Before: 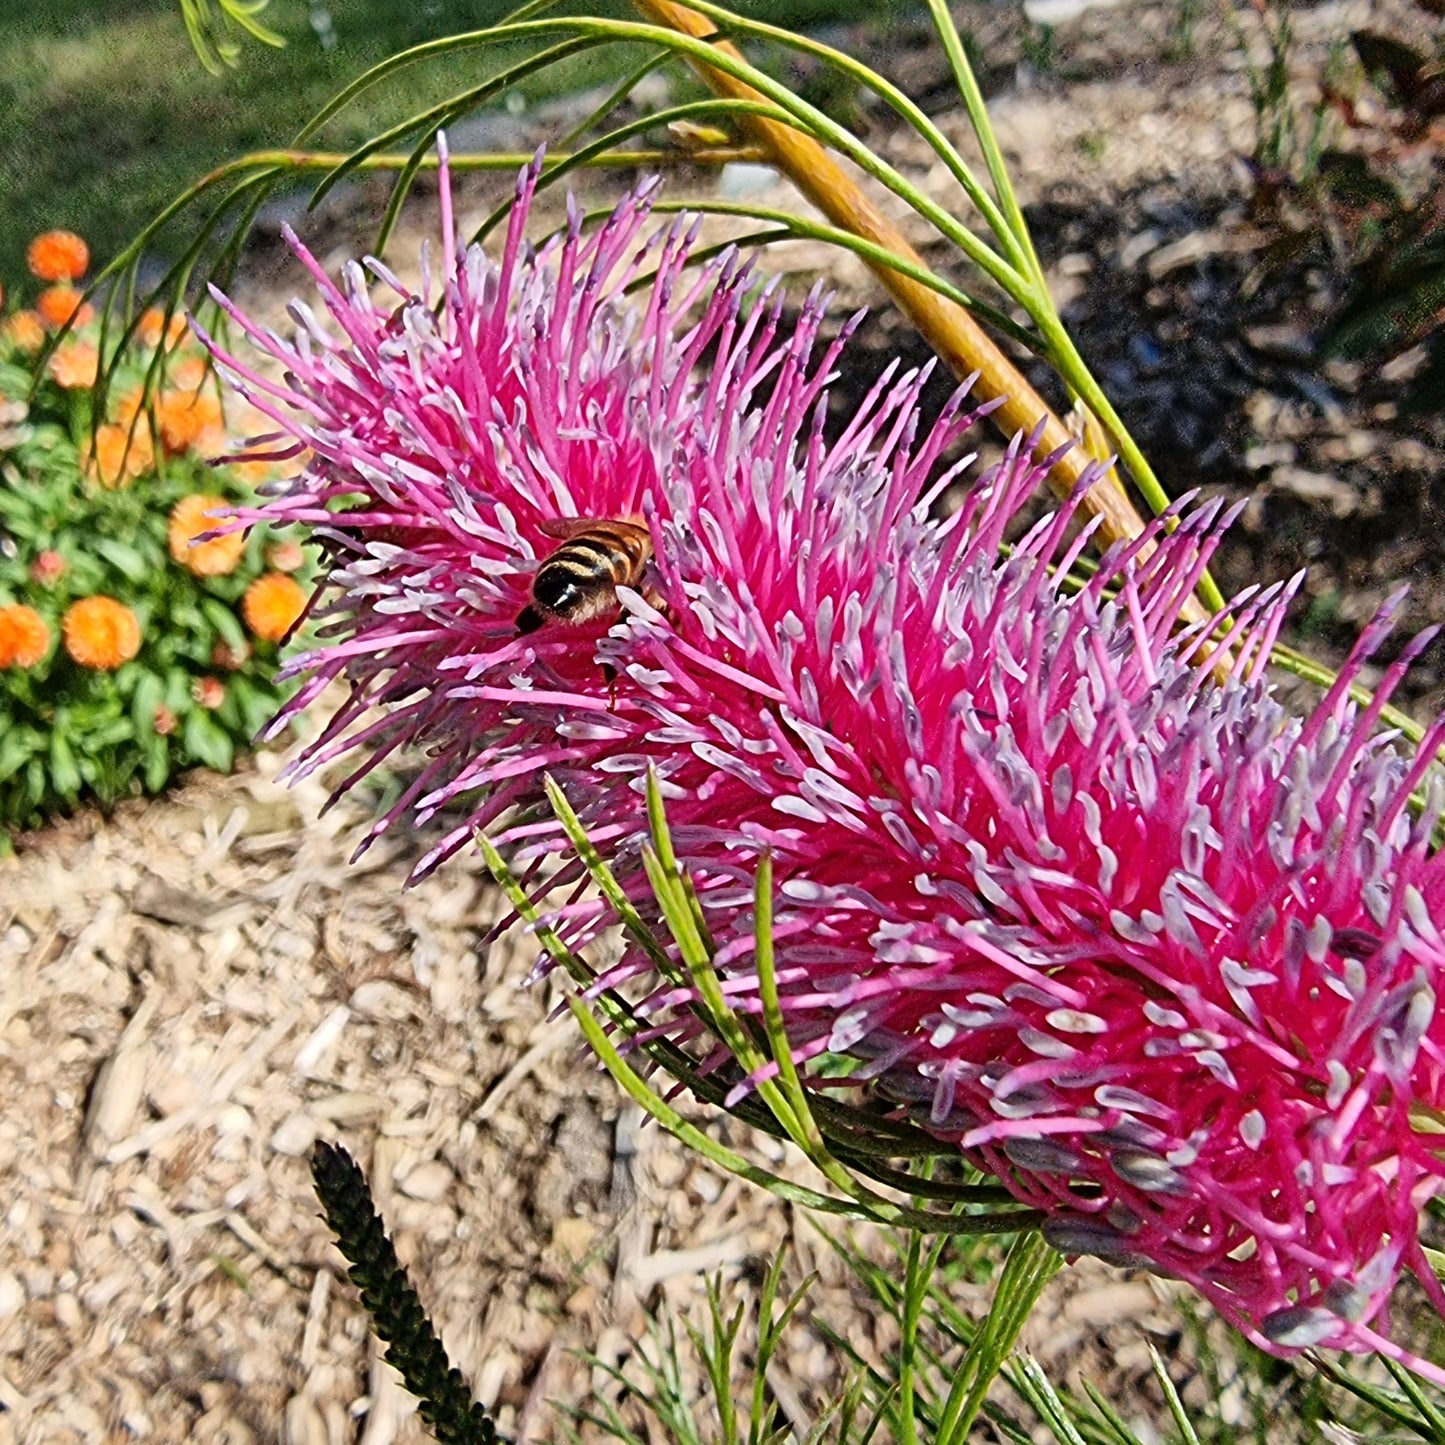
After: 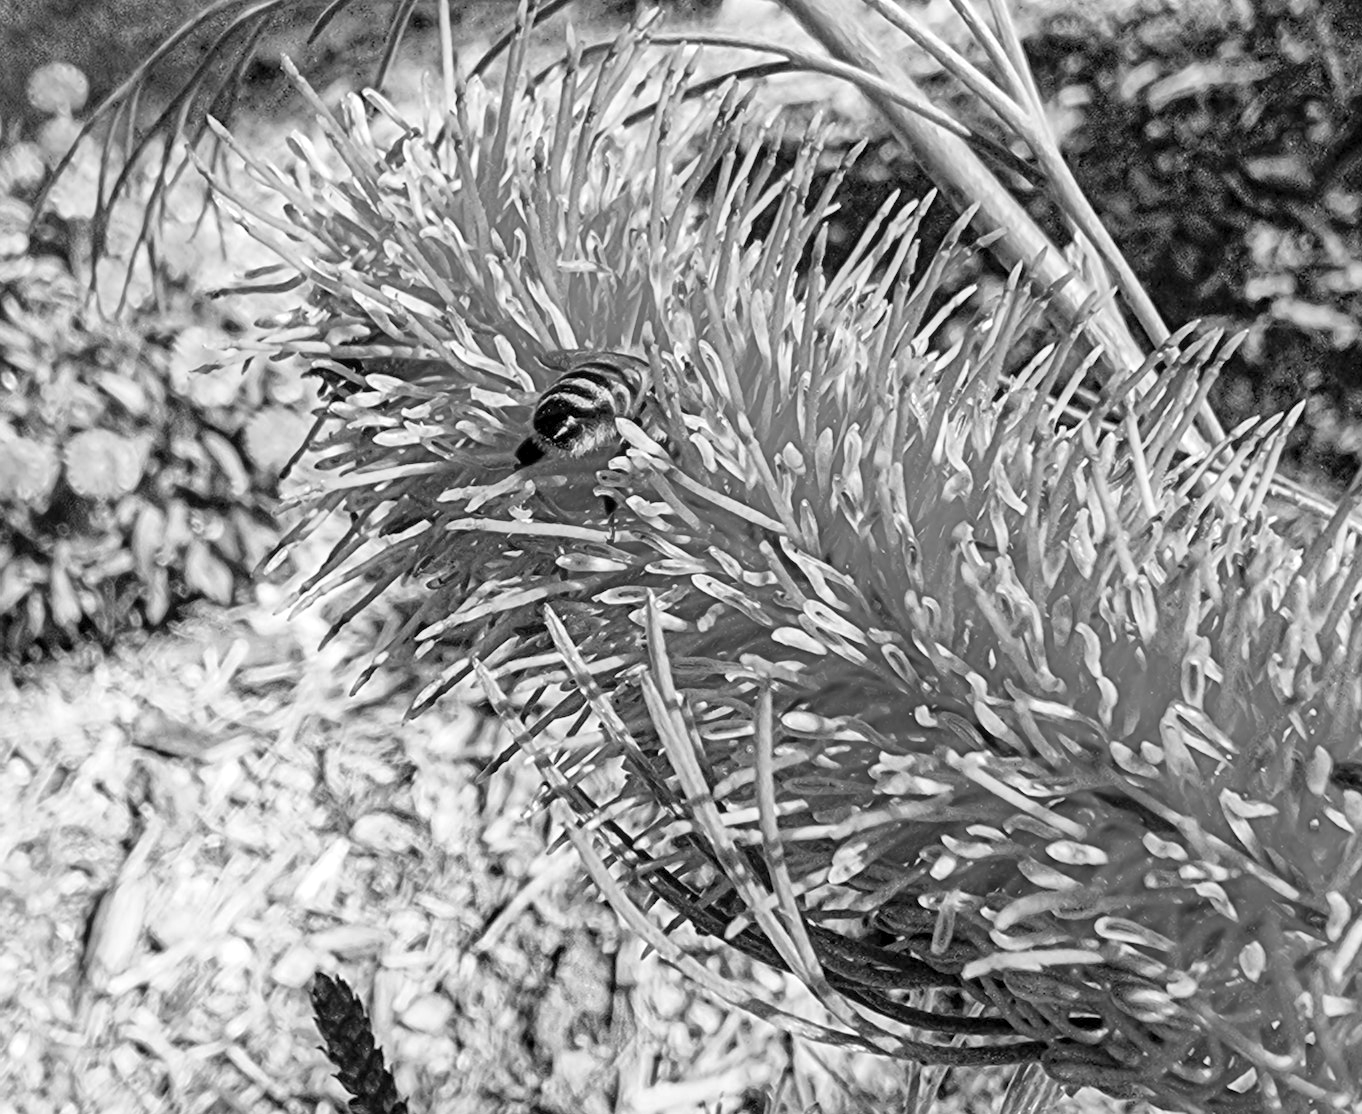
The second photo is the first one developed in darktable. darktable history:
crop and rotate: angle 0.03°, top 11.643%, right 5.651%, bottom 11.189%
tone equalizer: on, module defaults
local contrast: on, module defaults
contrast brightness saturation: contrast 0.07, brightness 0.18, saturation 0.4
color zones: curves: ch1 [(0, -0.394) (0.143, -0.394) (0.286, -0.394) (0.429, -0.392) (0.571, -0.391) (0.714, -0.391) (0.857, -0.391) (1, -0.394)]
color balance rgb: linear chroma grading › global chroma 15%, perceptual saturation grading › global saturation 30%
